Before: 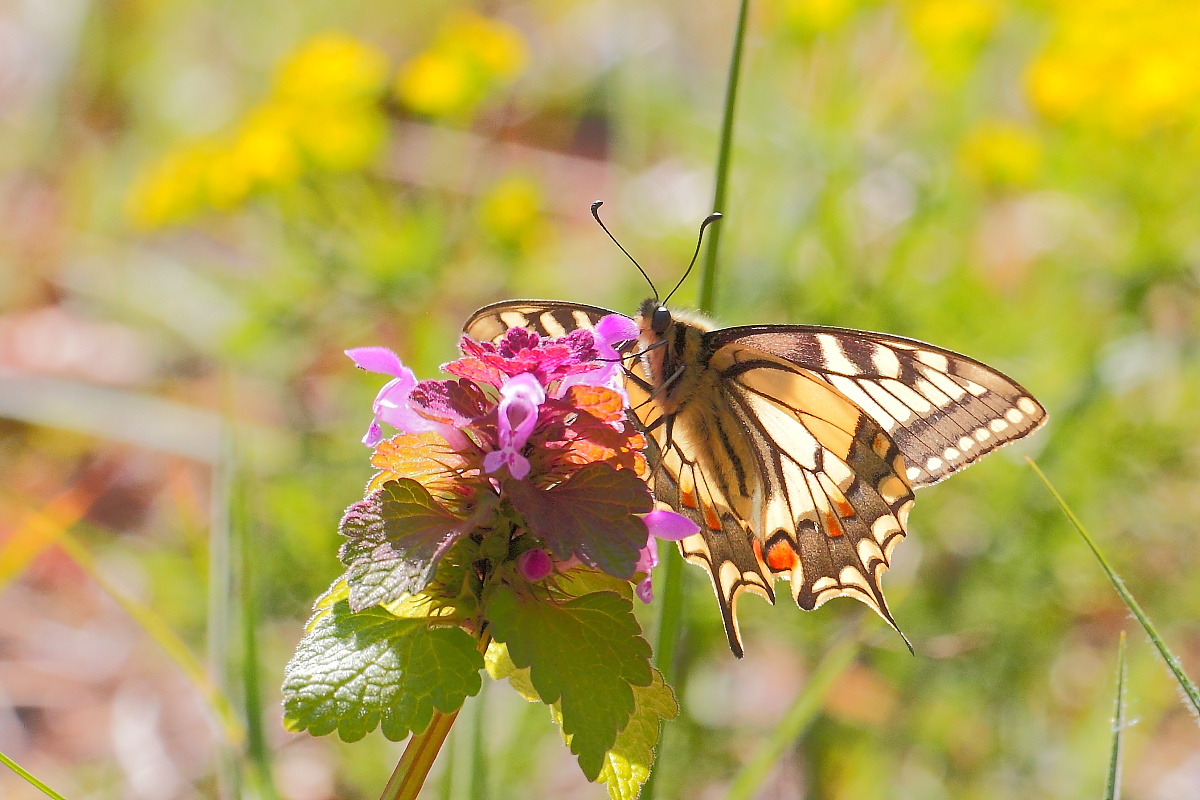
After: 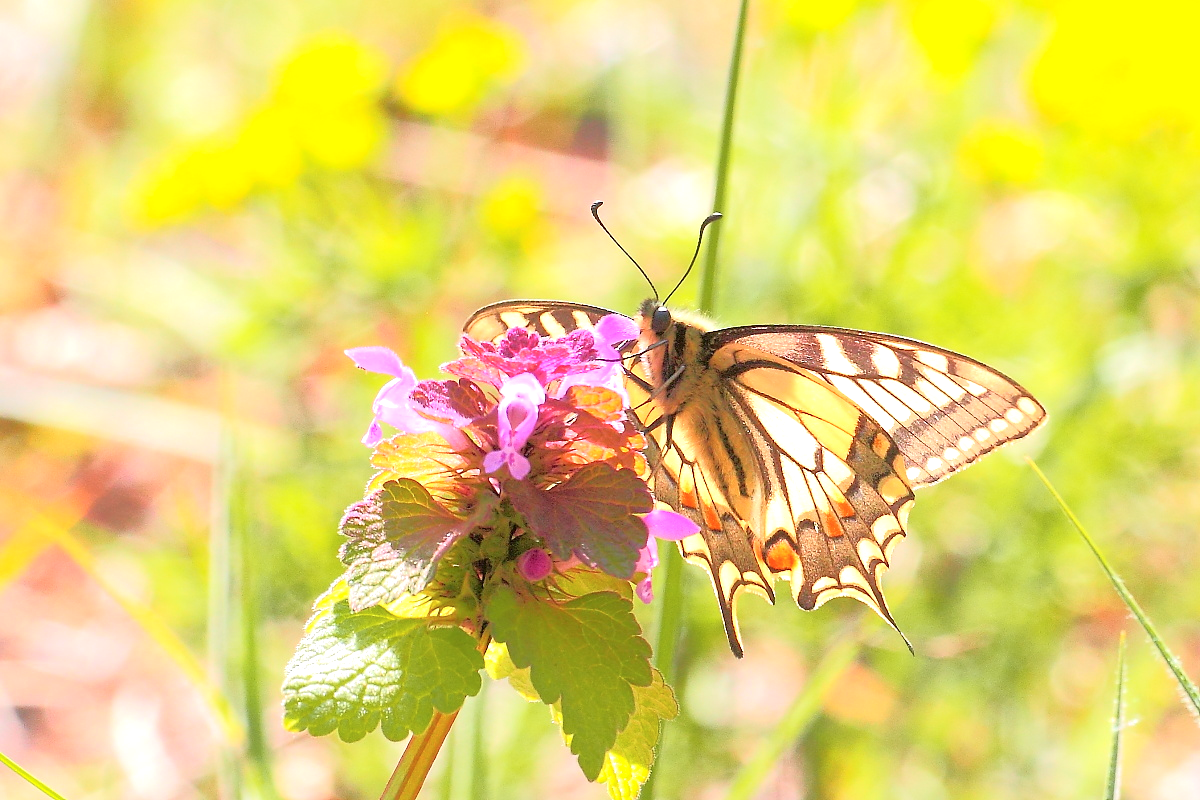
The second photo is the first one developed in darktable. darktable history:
tone curve: curves: ch0 [(0, 0.01) (0.052, 0.045) (0.136, 0.133) (0.29, 0.332) (0.453, 0.531) (0.676, 0.751) (0.89, 0.919) (1, 1)]; ch1 [(0, 0) (0.094, 0.081) (0.285, 0.299) (0.385, 0.403) (0.446, 0.443) (0.502, 0.5) (0.544, 0.552) (0.589, 0.612) (0.722, 0.728) (1, 1)]; ch2 [(0, 0) (0.257, 0.217) (0.43, 0.421) (0.498, 0.507) (0.531, 0.544) (0.56, 0.579) (0.625, 0.642) (1, 1)], color space Lab, independent channels, preserve colors none
exposure: black level correction 0, exposure 0.697 EV, compensate exposure bias true, compensate highlight preservation false
